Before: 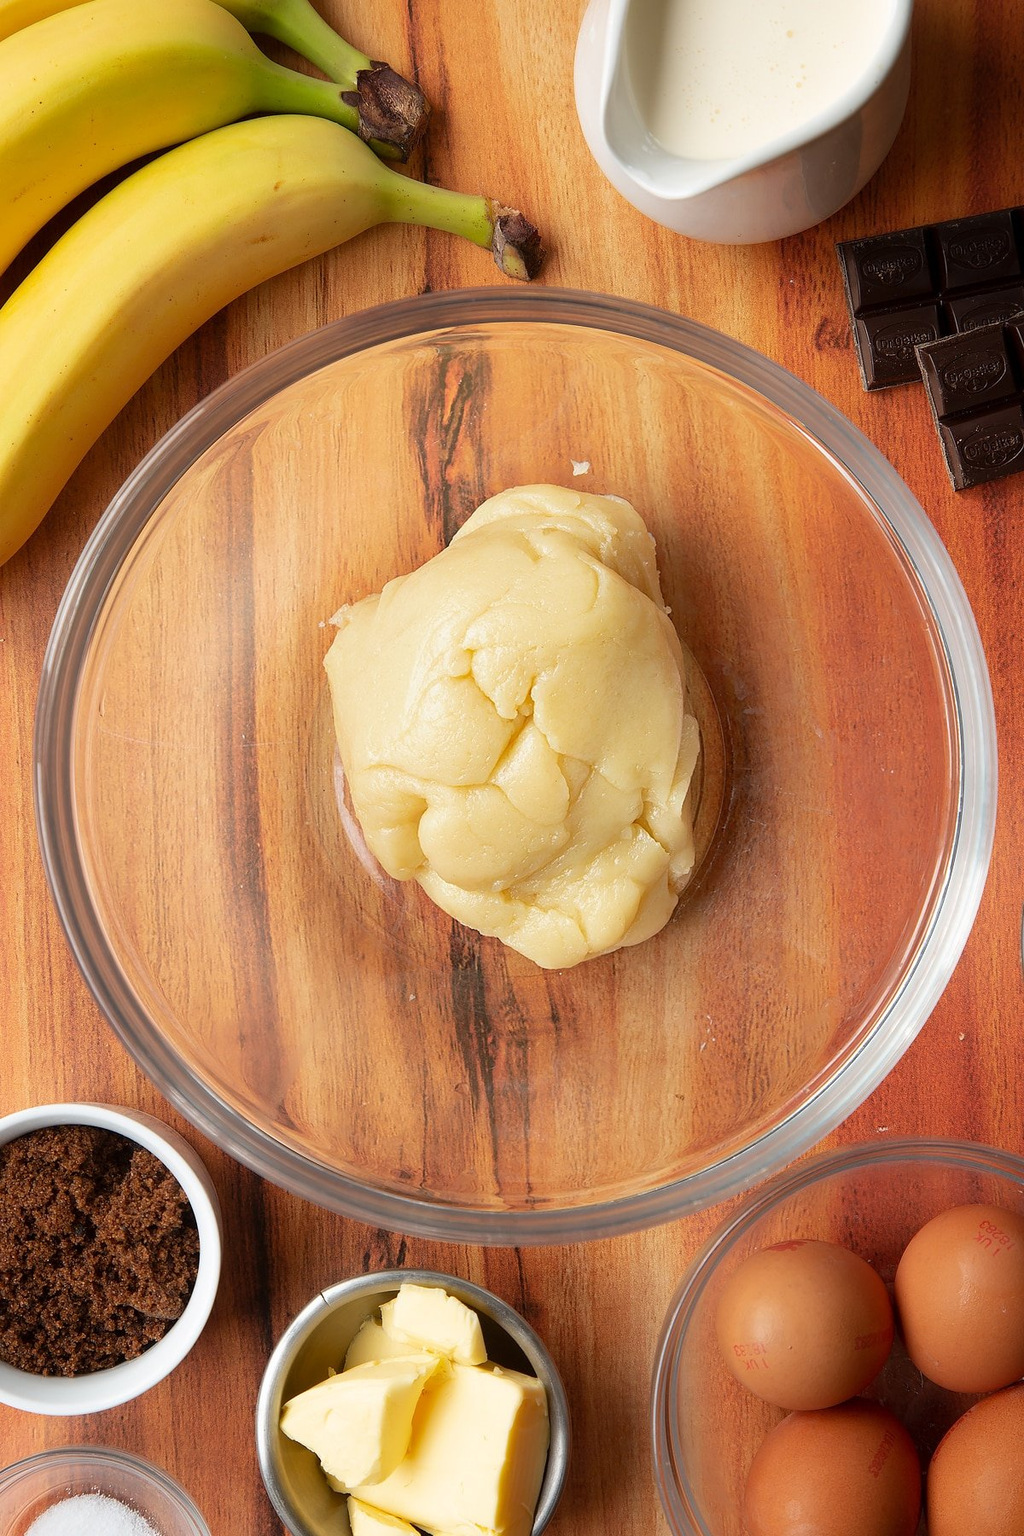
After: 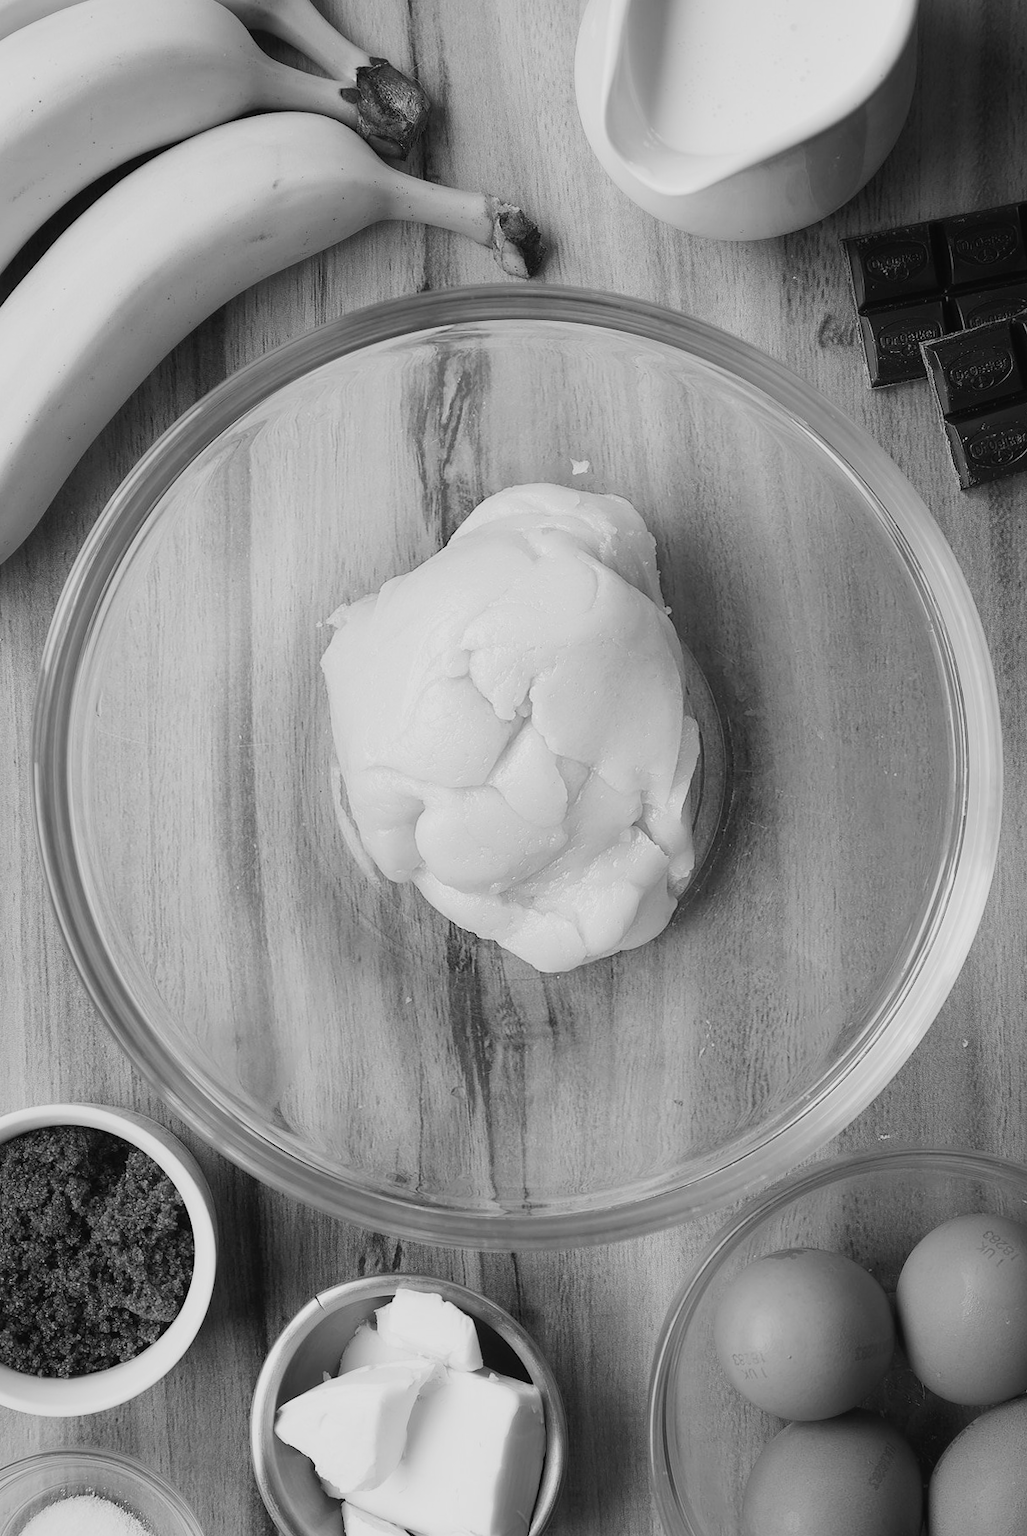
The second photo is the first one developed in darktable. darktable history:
rotate and perspective: rotation 0.192°, lens shift (horizontal) -0.015, crop left 0.005, crop right 0.996, crop top 0.006, crop bottom 0.99
tone curve: curves: ch0 [(0, 0.013) (0.036, 0.045) (0.274, 0.286) (0.566, 0.623) (0.794, 0.827) (1, 0.953)]; ch1 [(0, 0) (0.389, 0.403) (0.462, 0.48) (0.499, 0.5) (0.524, 0.527) (0.57, 0.599) (0.626, 0.65) (0.761, 0.781) (1, 1)]; ch2 [(0, 0) (0.464, 0.478) (0.5, 0.501) (0.533, 0.542) (0.599, 0.613) (0.704, 0.731) (1, 1)], color space Lab, independent channels, preserve colors none
color balance: mode lift, gamma, gain (sRGB), lift [1, 1, 1.022, 1.026]
monochrome: a -92.57, b 58.91
